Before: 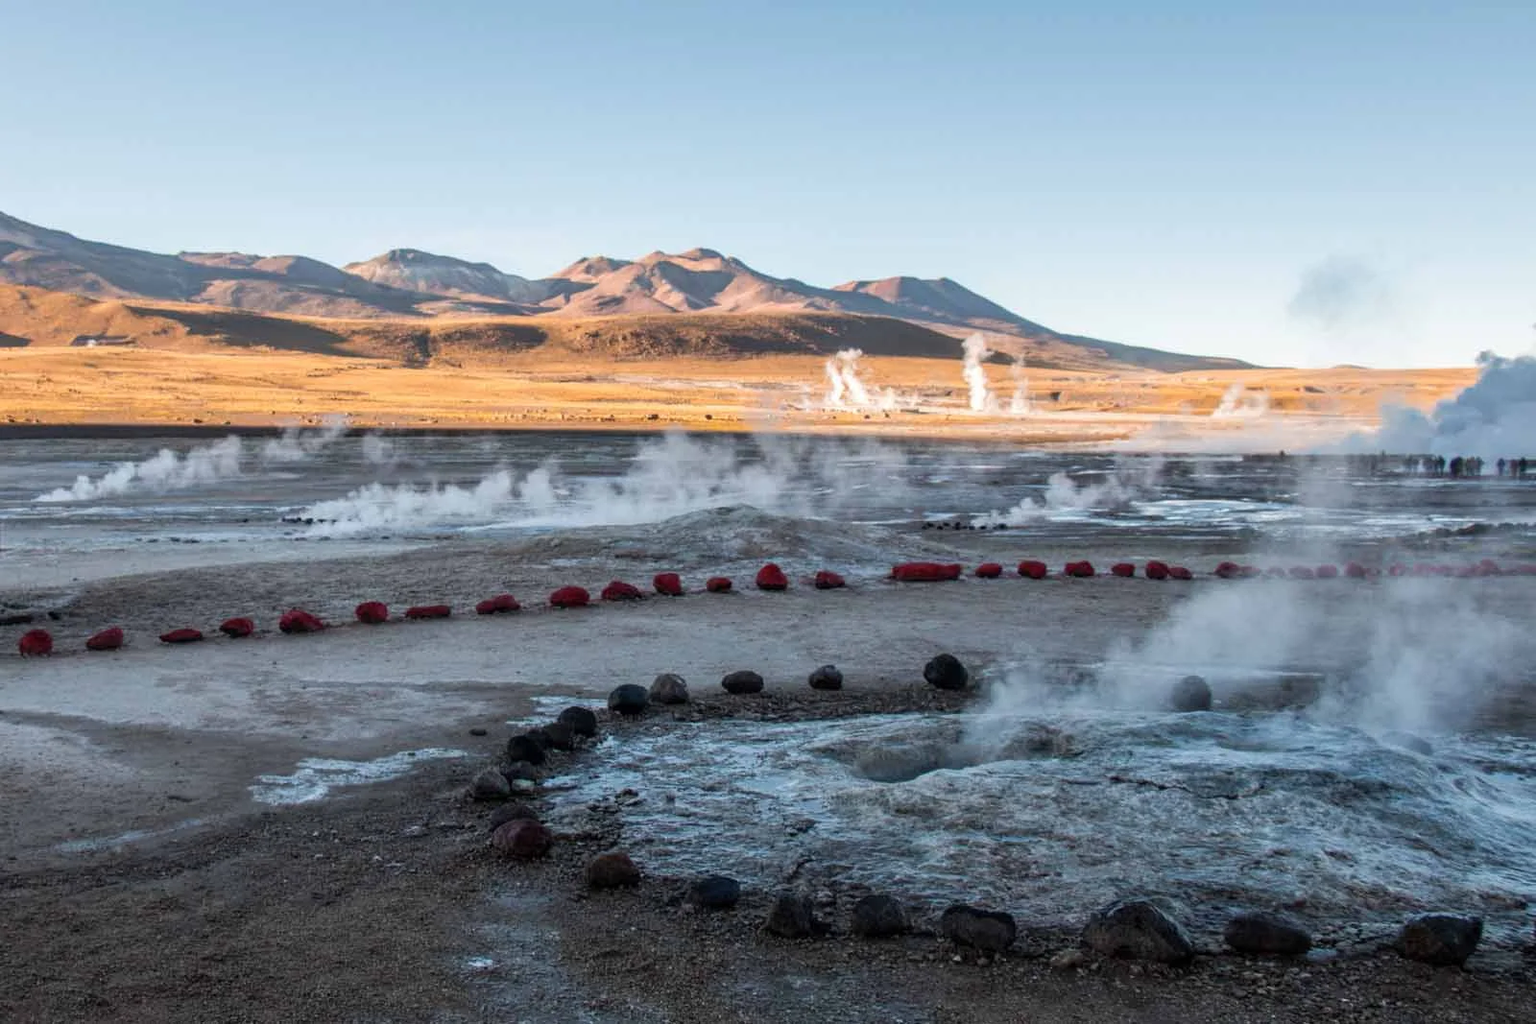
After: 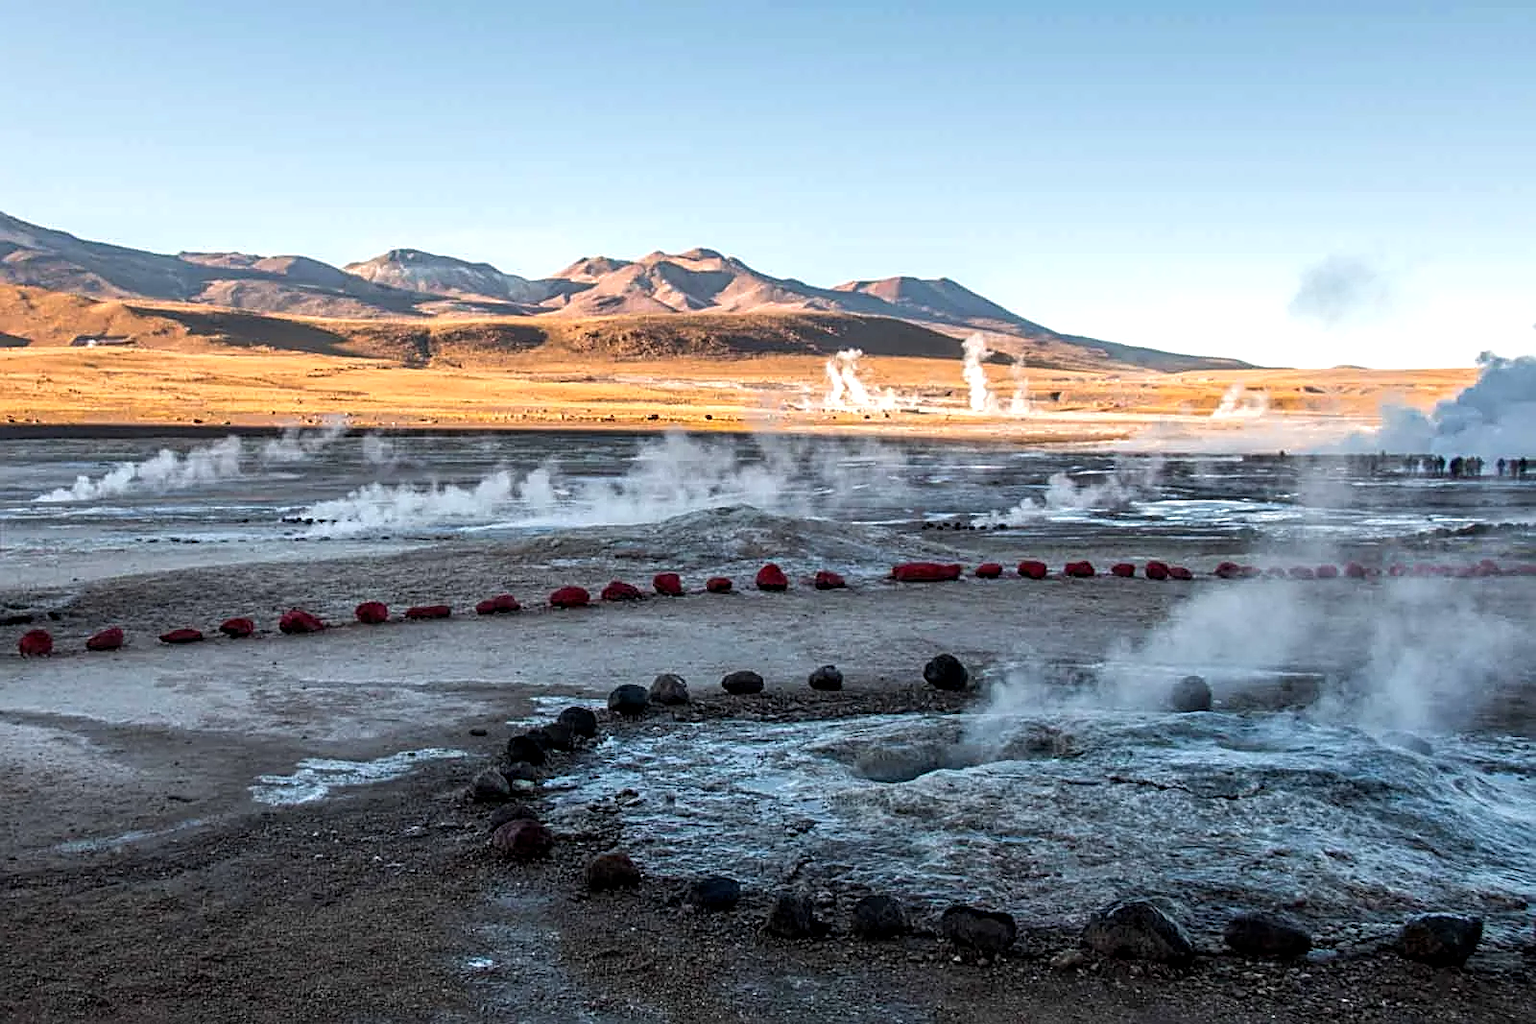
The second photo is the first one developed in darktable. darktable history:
sharpen: radius 2.531, amount 0.628
color balance: contrast 10%
local contrast: highlights 100%, shadows 100%, detail 120%, midtone range 0.2
